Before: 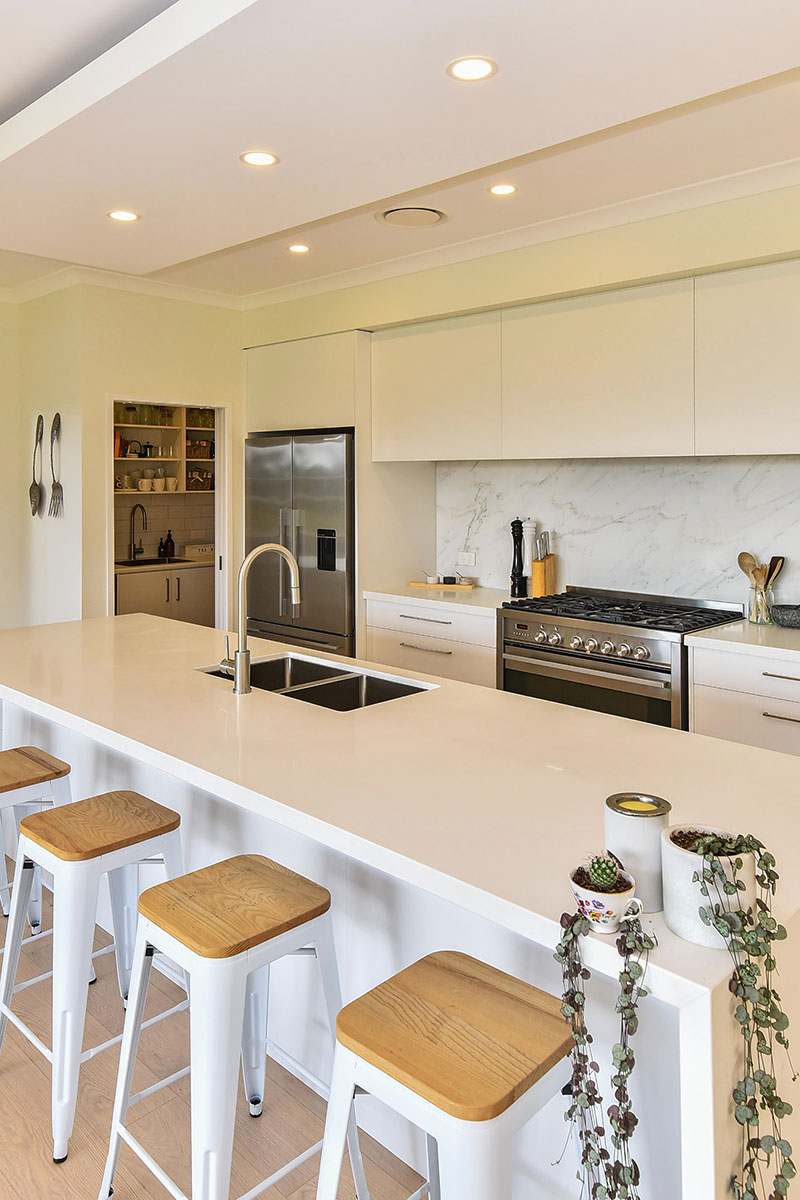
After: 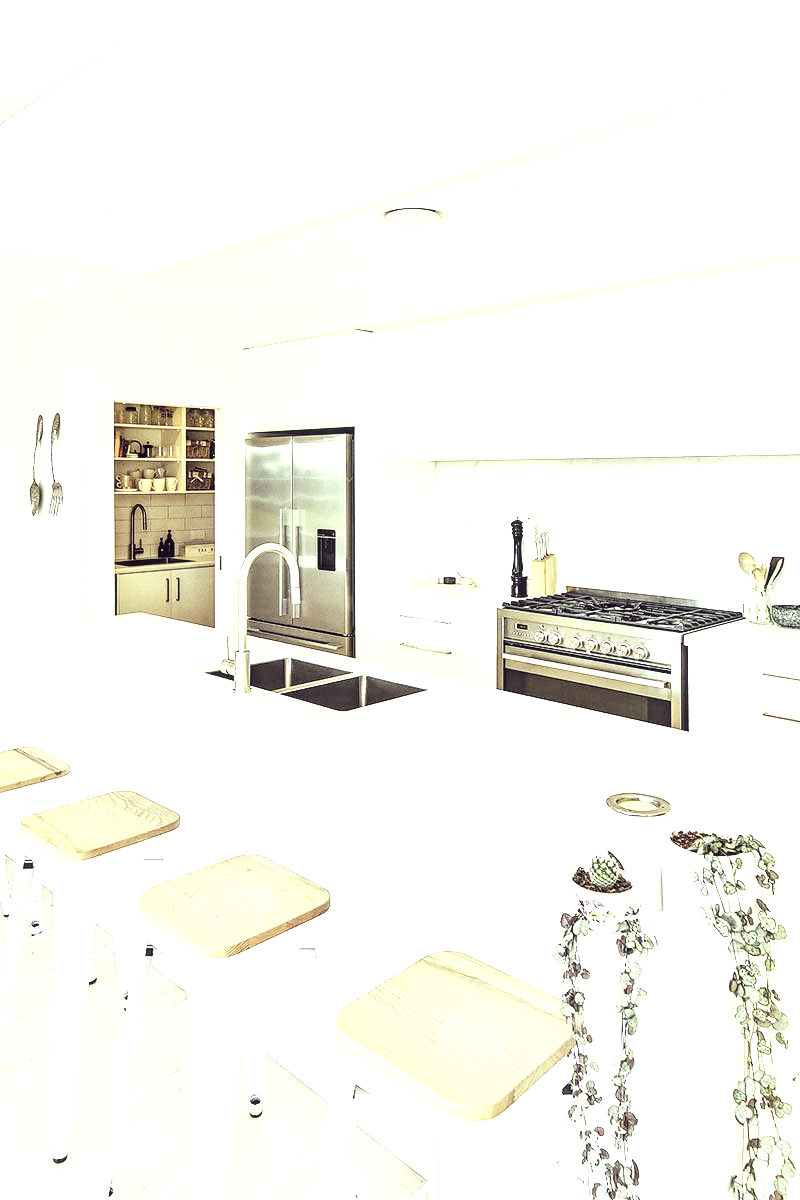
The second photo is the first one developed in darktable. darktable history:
levels: levels [0.062, 0.494, 0.925]
base curve: curves: ch0 [(0, 0) (0.007, 0.004) (0.027, 0.03) (0.046, 0.07) (0.207, 0.54) (0.442, 0.872) (0.673, 0.972) (1, 1)], preserve colors none
color correction: highlights a* -20.96, highlights b* 20.89, shadows a* 19.37, shadows b* -20.91, saturation 0.428
exposure: black level correction 0, exposure 0.892 EV, compensate exposure bias true, compensate highlight preservation false
local contrast: on, module defaults
